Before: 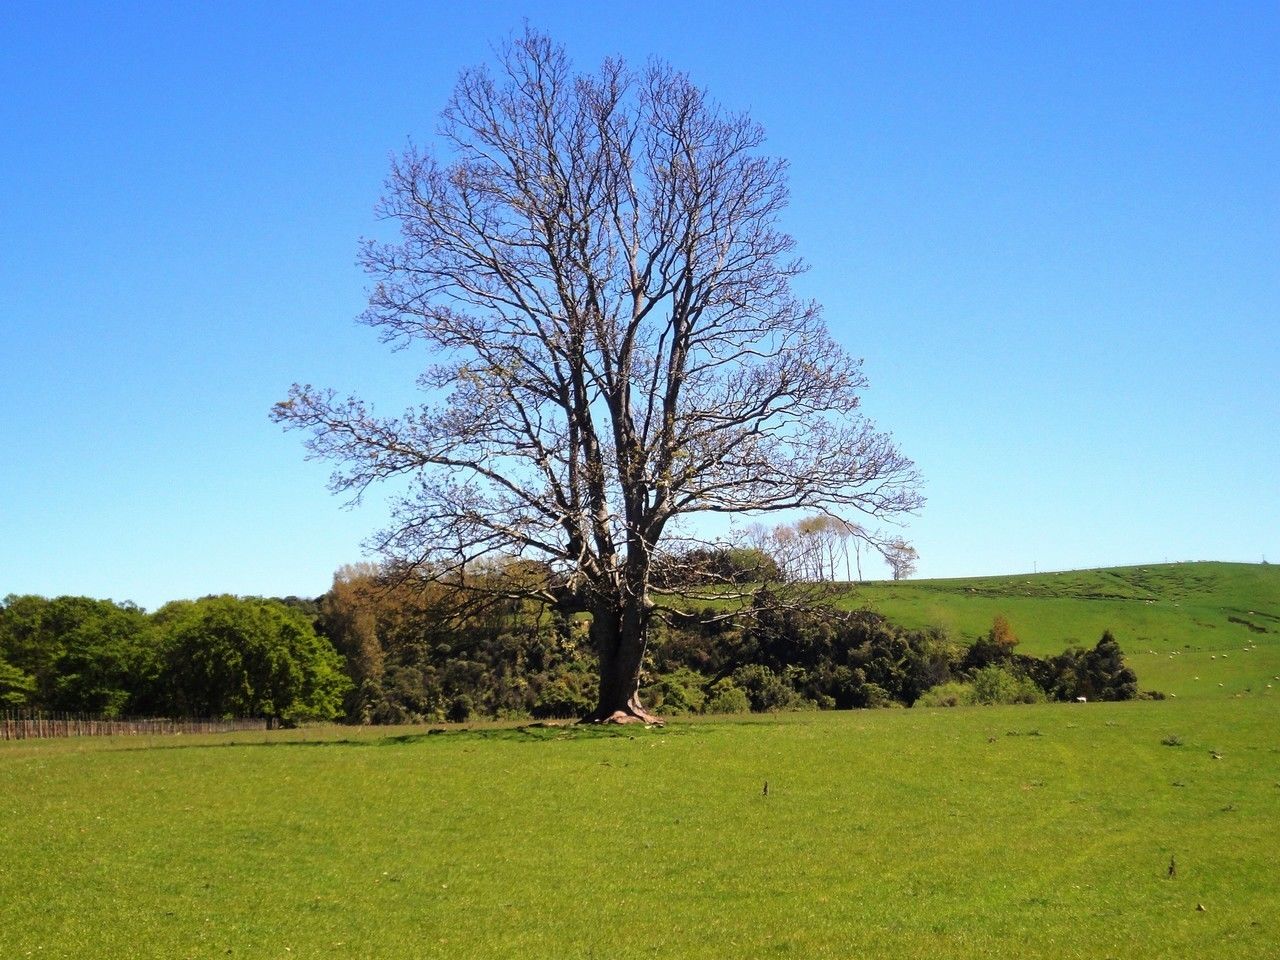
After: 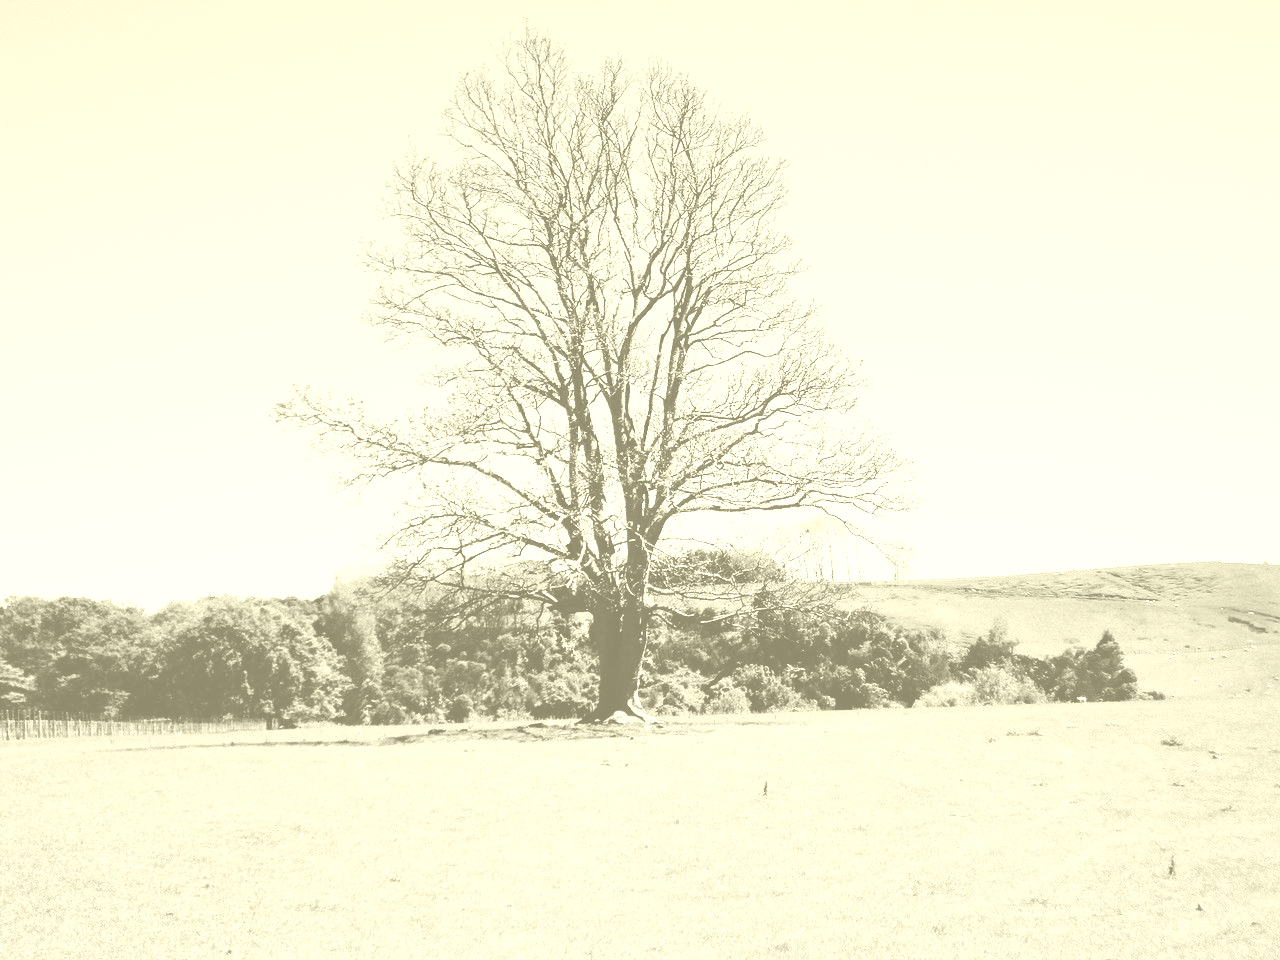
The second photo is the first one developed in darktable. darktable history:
tone equalizer: -8 EV -0.75 EV, -7 EV -0.7 EV, -6 EV -0.6 EV, -5 EV -0.4 EV, -3 EV 0.4 EV, -2 EV 0.6 EV, -1 EV 0.7 EV, +0 EV 0.75 EV, edges refinement/feathering 500, mask exposure compensation -1.57 EV, preserve details no
colorize: hue 43.2°, saturation 40%, version 1
base curve: curves: ch0 [(0, 0) (0.028, 0.03) (0.121, 0.232) (0.46, 0.748) (0.859, 0.968) (1, 1)], preserve colors none
white balance: red 1.467, blue 0.684
